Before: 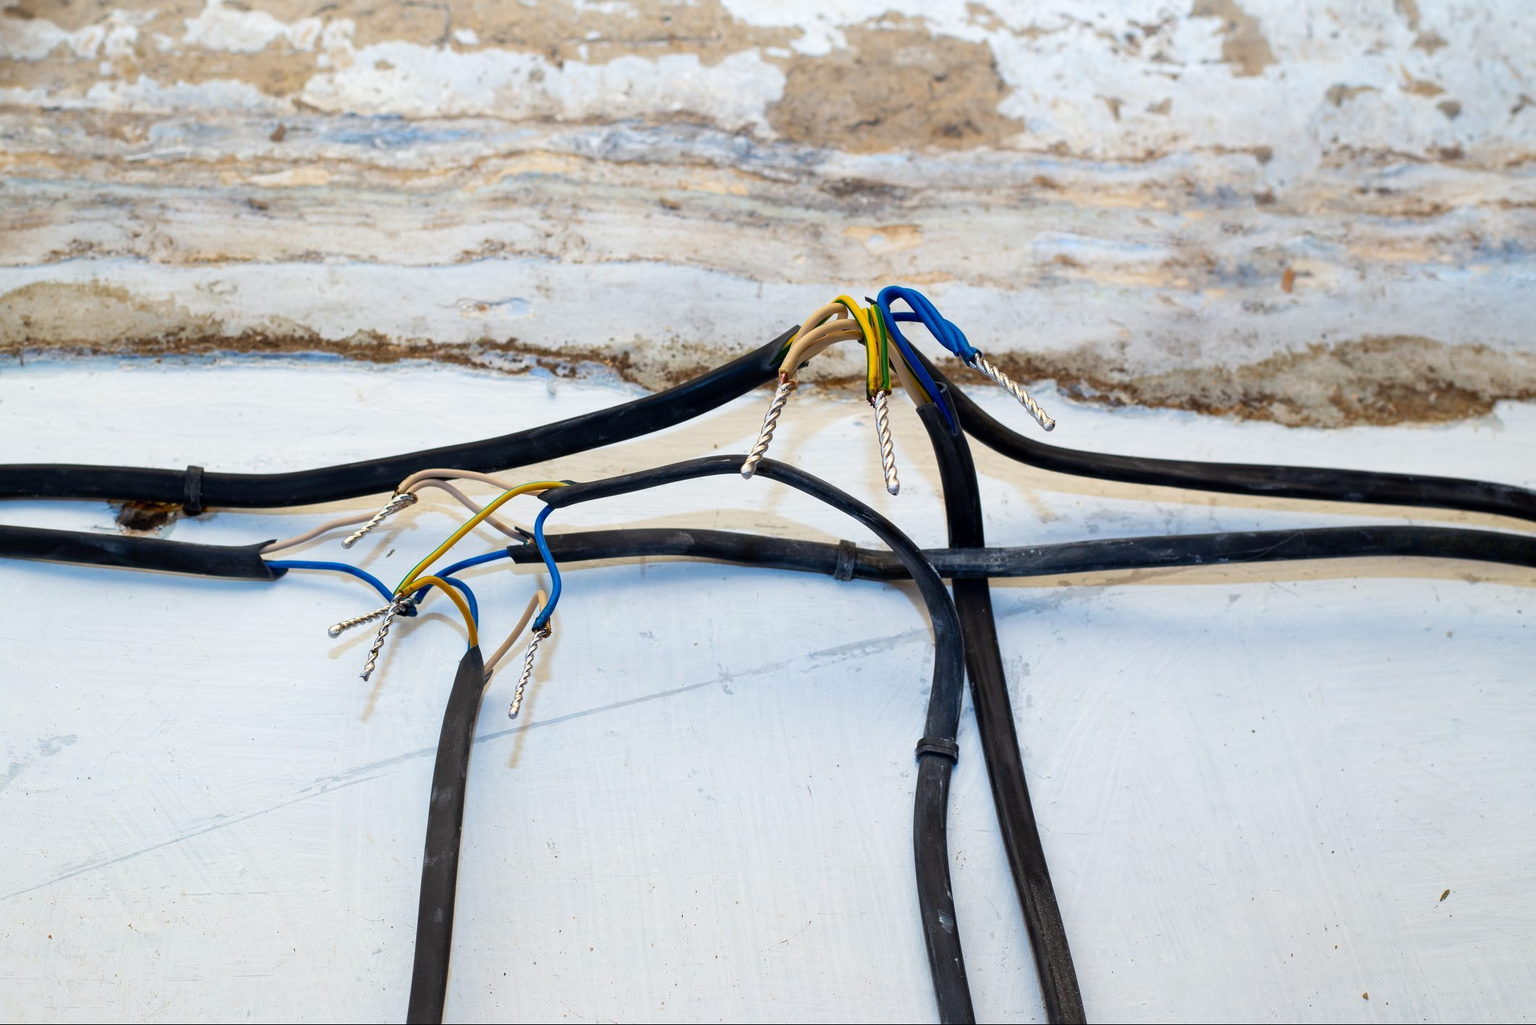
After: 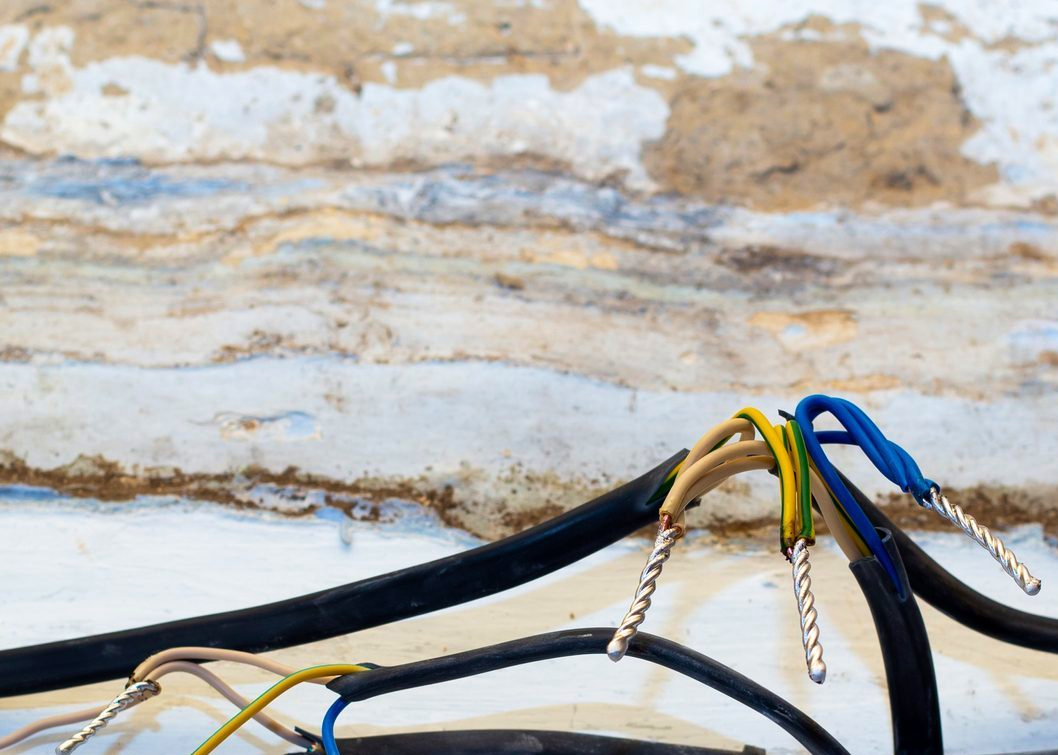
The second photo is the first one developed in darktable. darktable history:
crop: left 19.651%, right 30.433%, bottom 46.639%
velvia: on, module defaults
